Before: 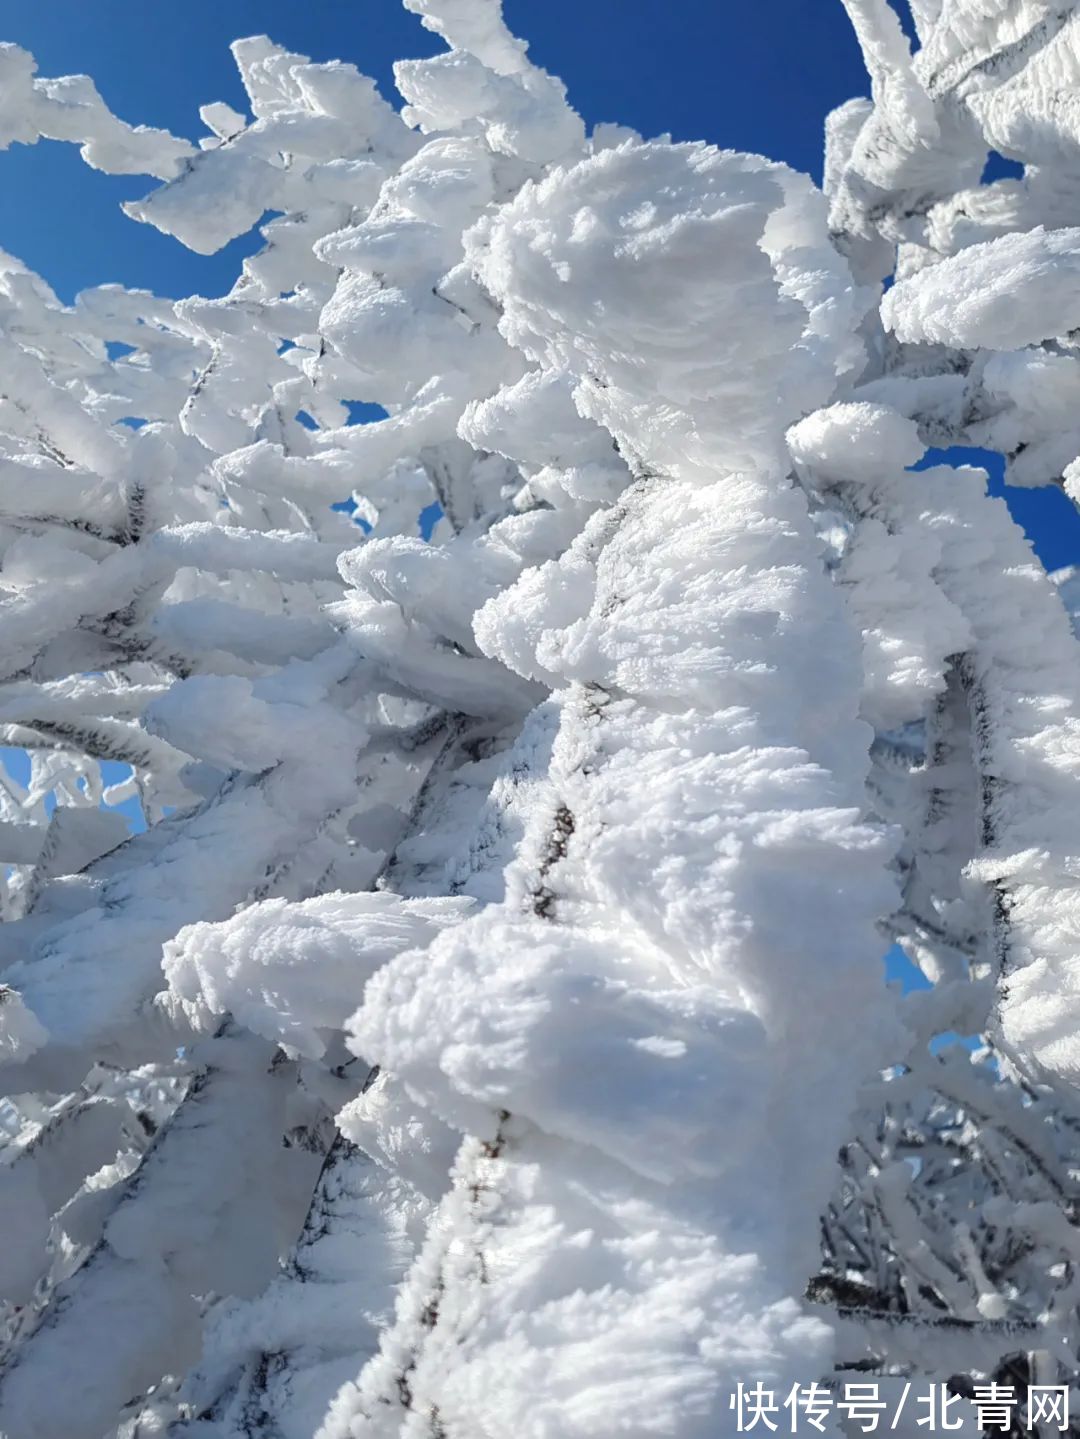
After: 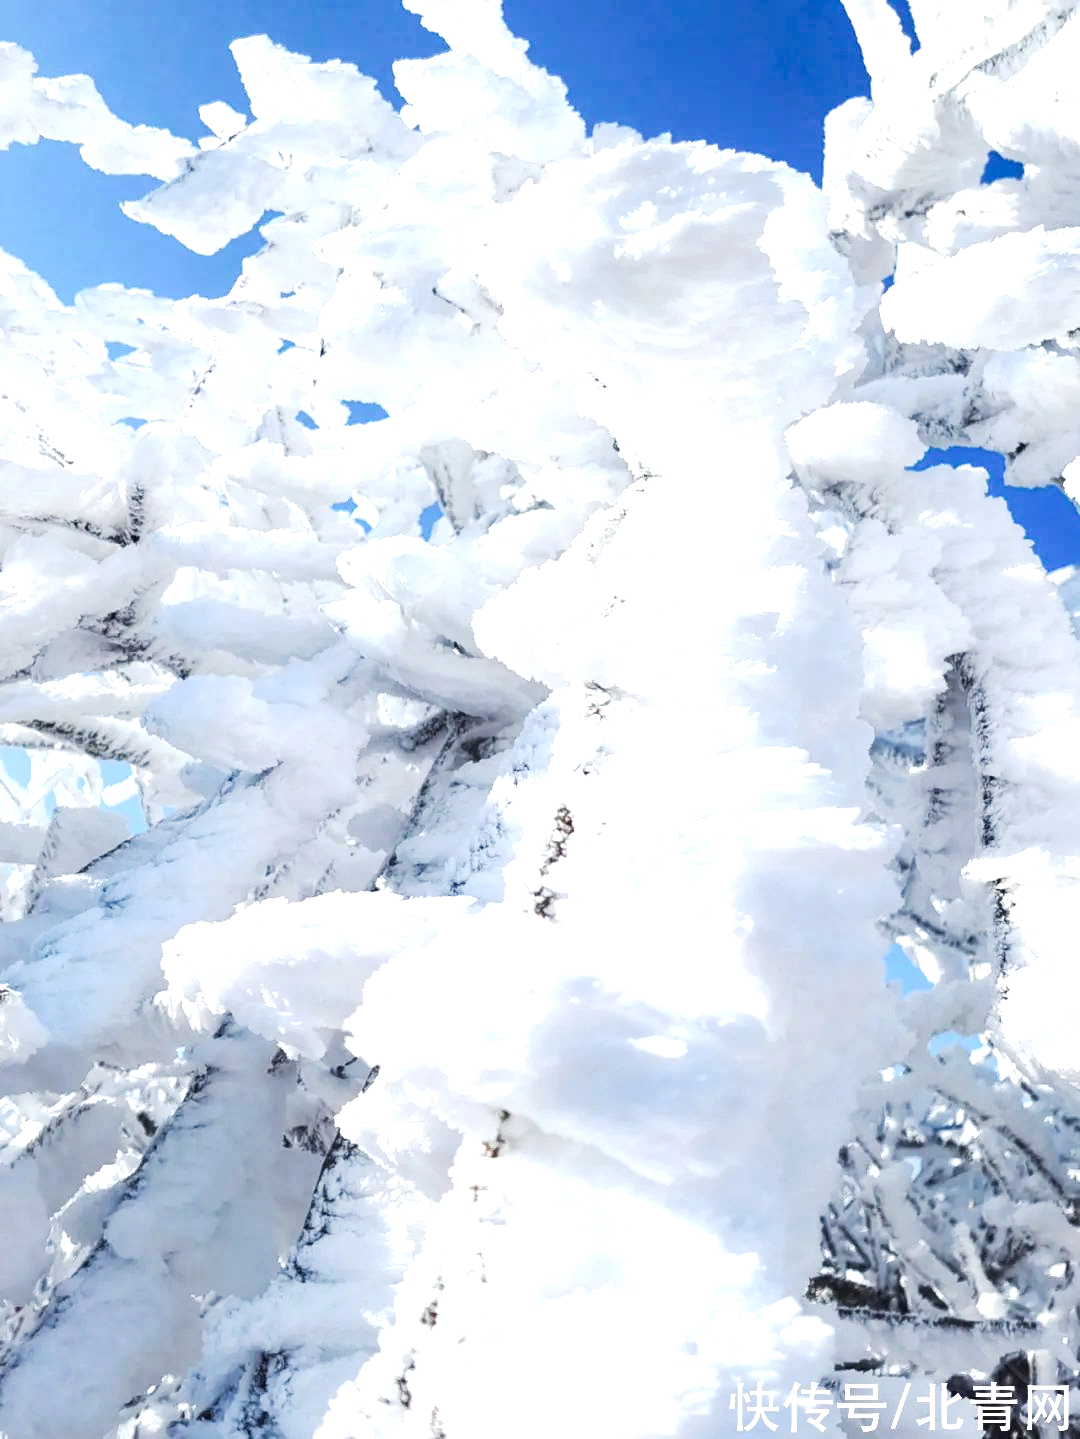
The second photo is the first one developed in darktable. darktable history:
local contrast: highlights 100%, shadows 100%, detail 120%, midtone range 0.2
exposure: black level correction 0, exposure 0.95 EV, compensate exposure bias true, compensate highlight preservation false
tone curve: curves: ch0 [(0, 0) (0.003, 0.006) (0.011, 0.015) (0.025, 0.032) (0.044, 0.054) (0.069, 0.079) (0.1, 0.111) (0.136, 0.146) (0.177, 0.186) (0.224, 0.229) (0.277, 0.286) (0.335, 0.348) (0.399, 0.426) (0.468, 0.514) (0.543, 0.609) (0.623, 0.706) (0.709, 0.789) (0.801, 0.862) (0.898, 0.926) (1, 1)], preserve colors none
tone equalizer: -8 EV -0.001 EV, -7 EV 0.001 EV, -6 EV -0.002 EV, -5 EV -0.003 EV, -4 EV -0.062 EV, -3 EV -0.222 EV, -2 EV -0.267 EV, -1 EV 0.105 EV, +0 EV 0.303 EV
